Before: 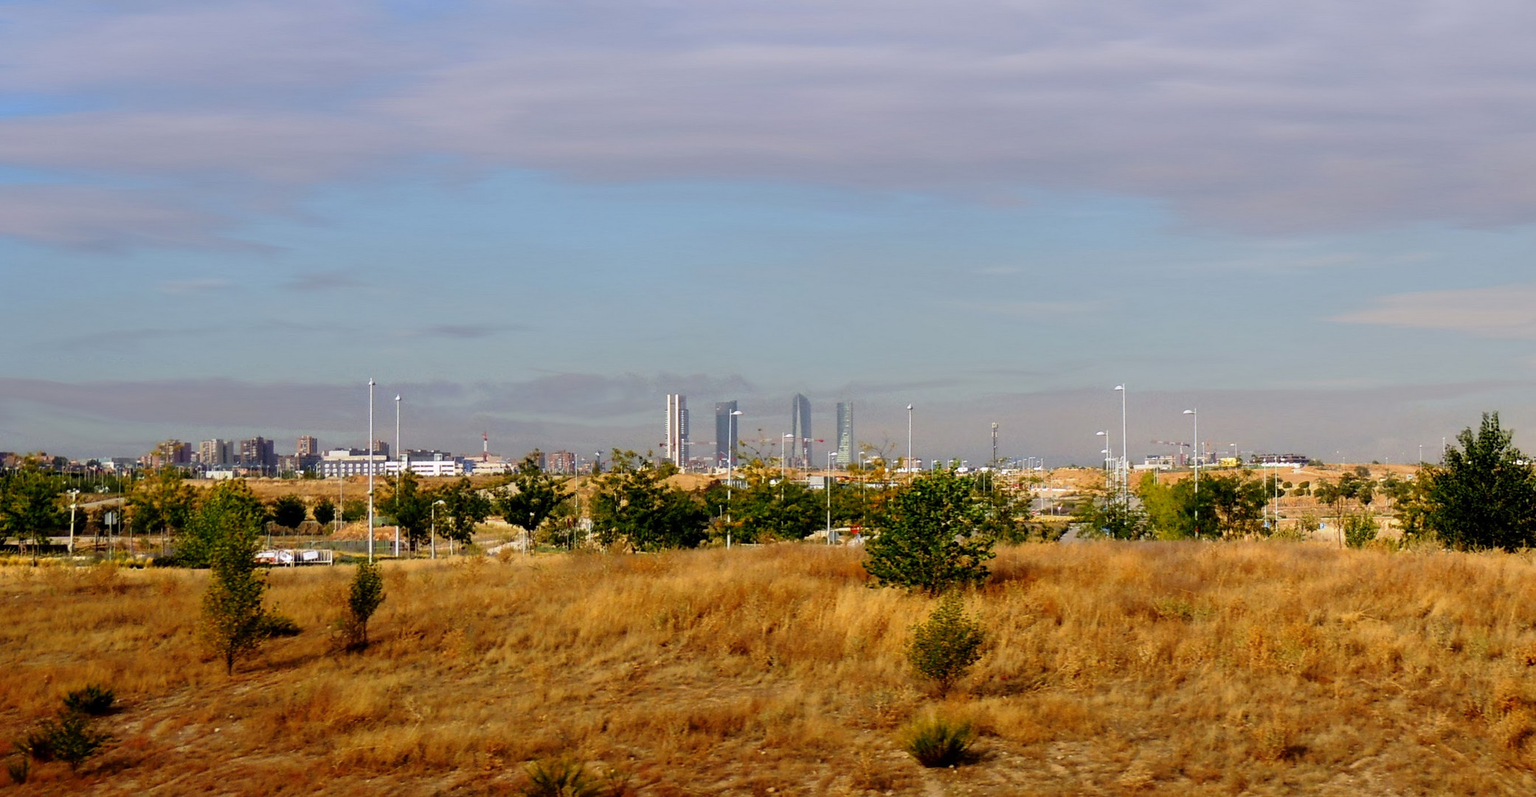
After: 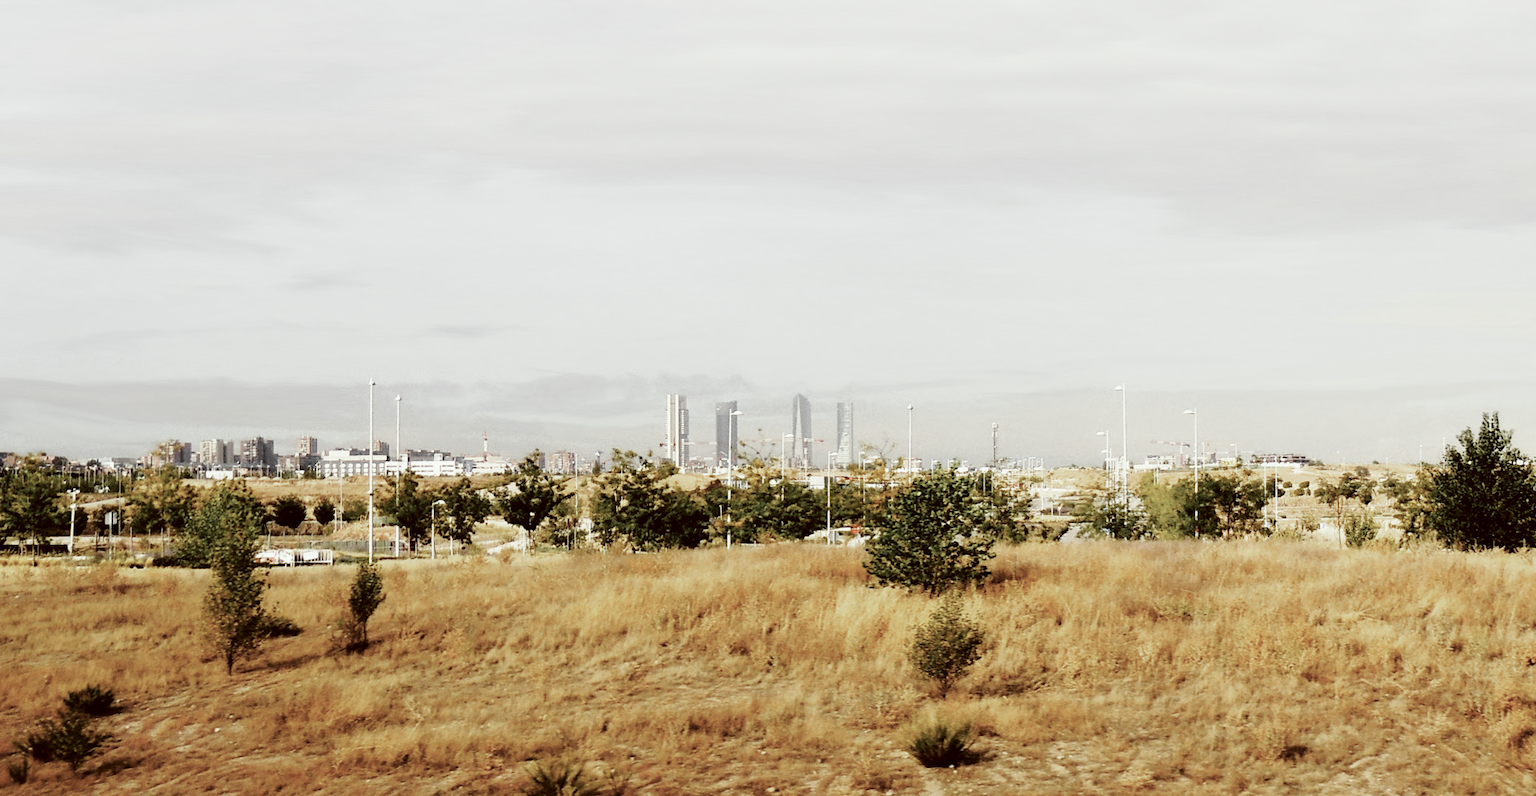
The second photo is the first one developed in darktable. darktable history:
color correction: highlights a* -6.17, highlights b* 9.16, shadows a* 10.8, shadows b* 23.52
color zones: curves: ch0 [(0, 0.613) (0.01, 0.613) (0.245, 0.448) (0.498, 0.529) (0.642, 0.665) (0.879, 0.777) (0.99, 0.613)]; ch1 [(0, 0.035) (0.121, 0.189) (0.259, 0.197) (0.415, 0.061) (0.589, 0.022) (0.732, 0.022) (0.857, 0.026) (0.991, 0.053)]
base curve: curves: ch0 [(0, 0) (0.018, 0.026) (0.143, 0.37) (0.33, 0.731) (0.458, 0.853) (0.735, 0.965) (0.905, 0.986) (1, 1)], preserve colors none
